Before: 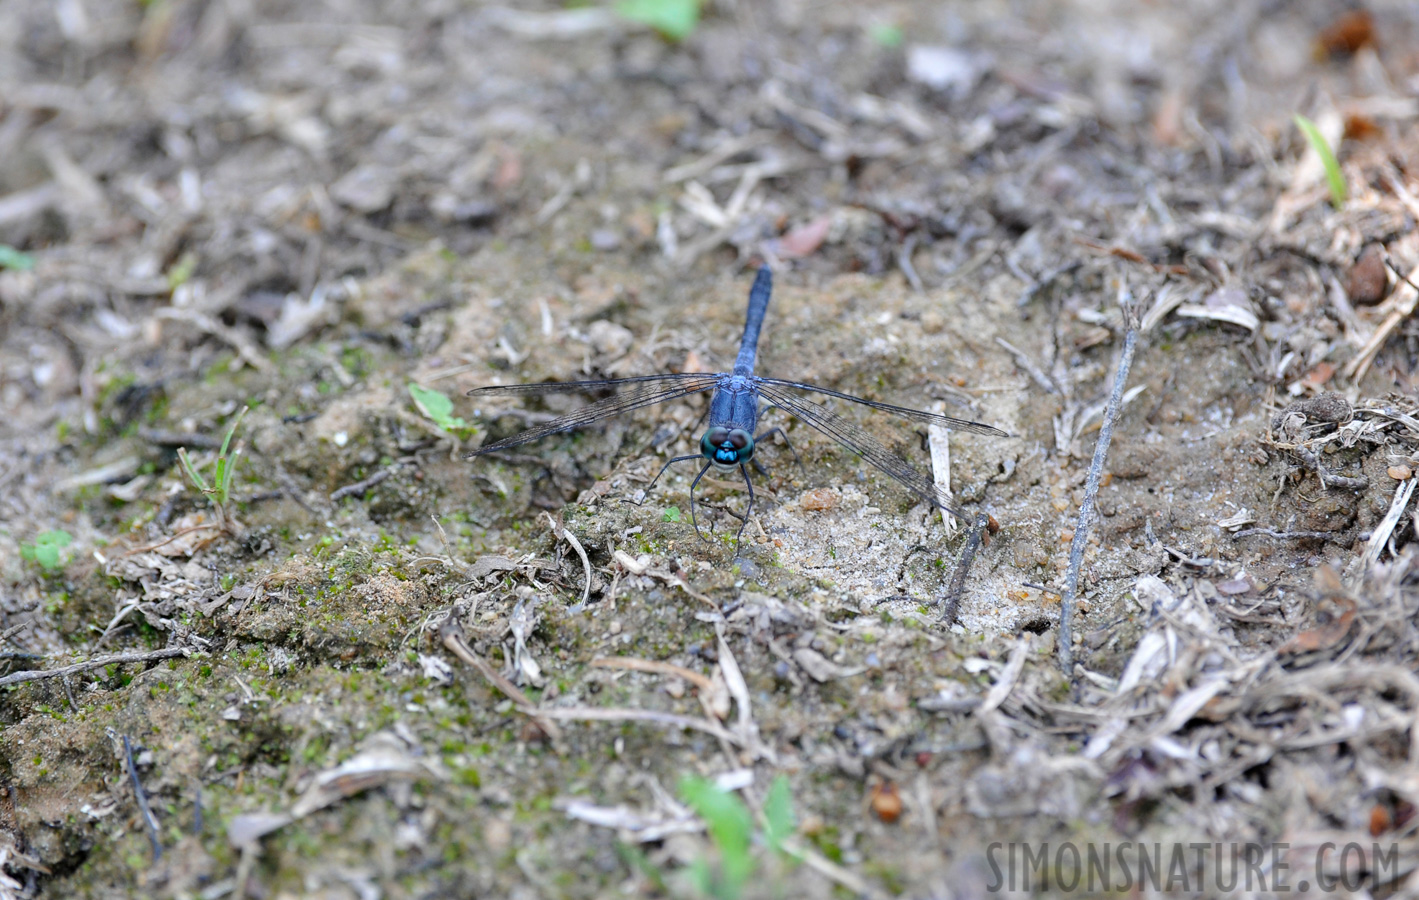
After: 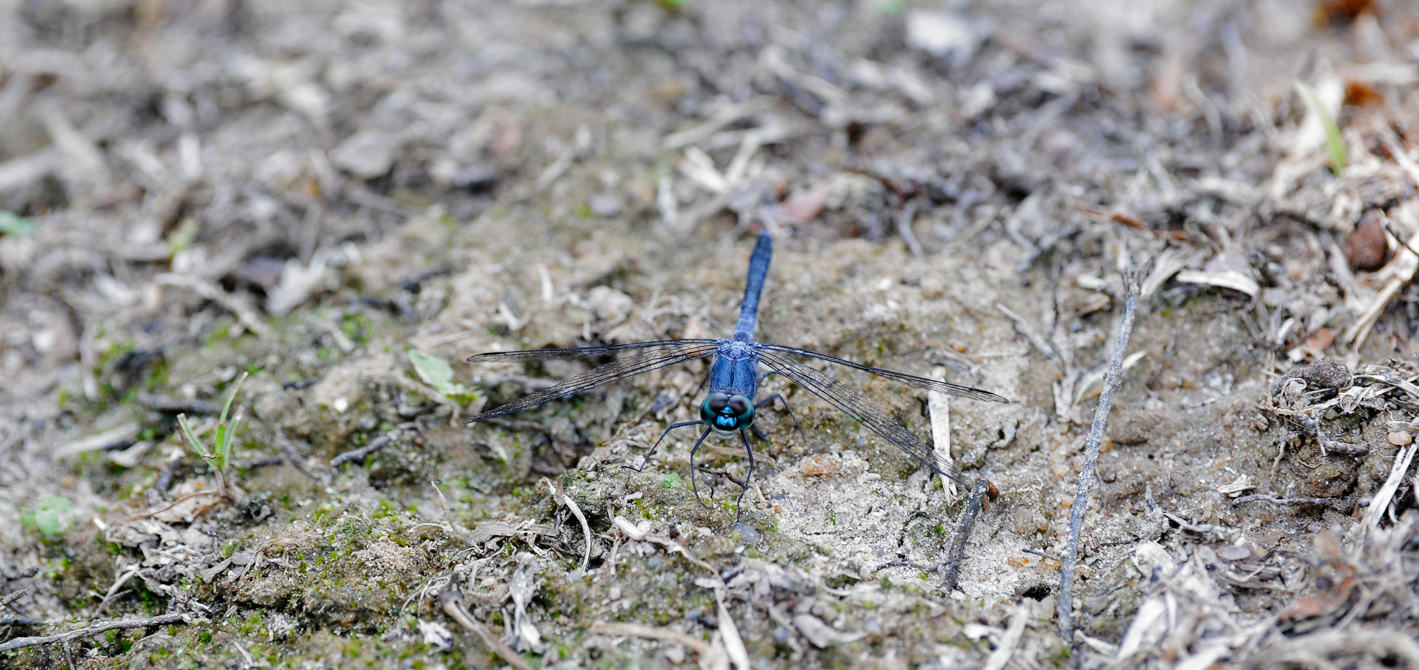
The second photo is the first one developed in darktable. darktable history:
filmic rgb: black relative exposure -8 EV, white relative exposure 2.45 EV, threshold 5.94 EV, hardness 6.39, add noise in highlights 0.001, preserve chrominance no, color science v3 (2019), use custom middle-gray values true, contrast in highlights soft, enable highlight reconstruction true
crop: top 3.887%, bottom 21.564%
